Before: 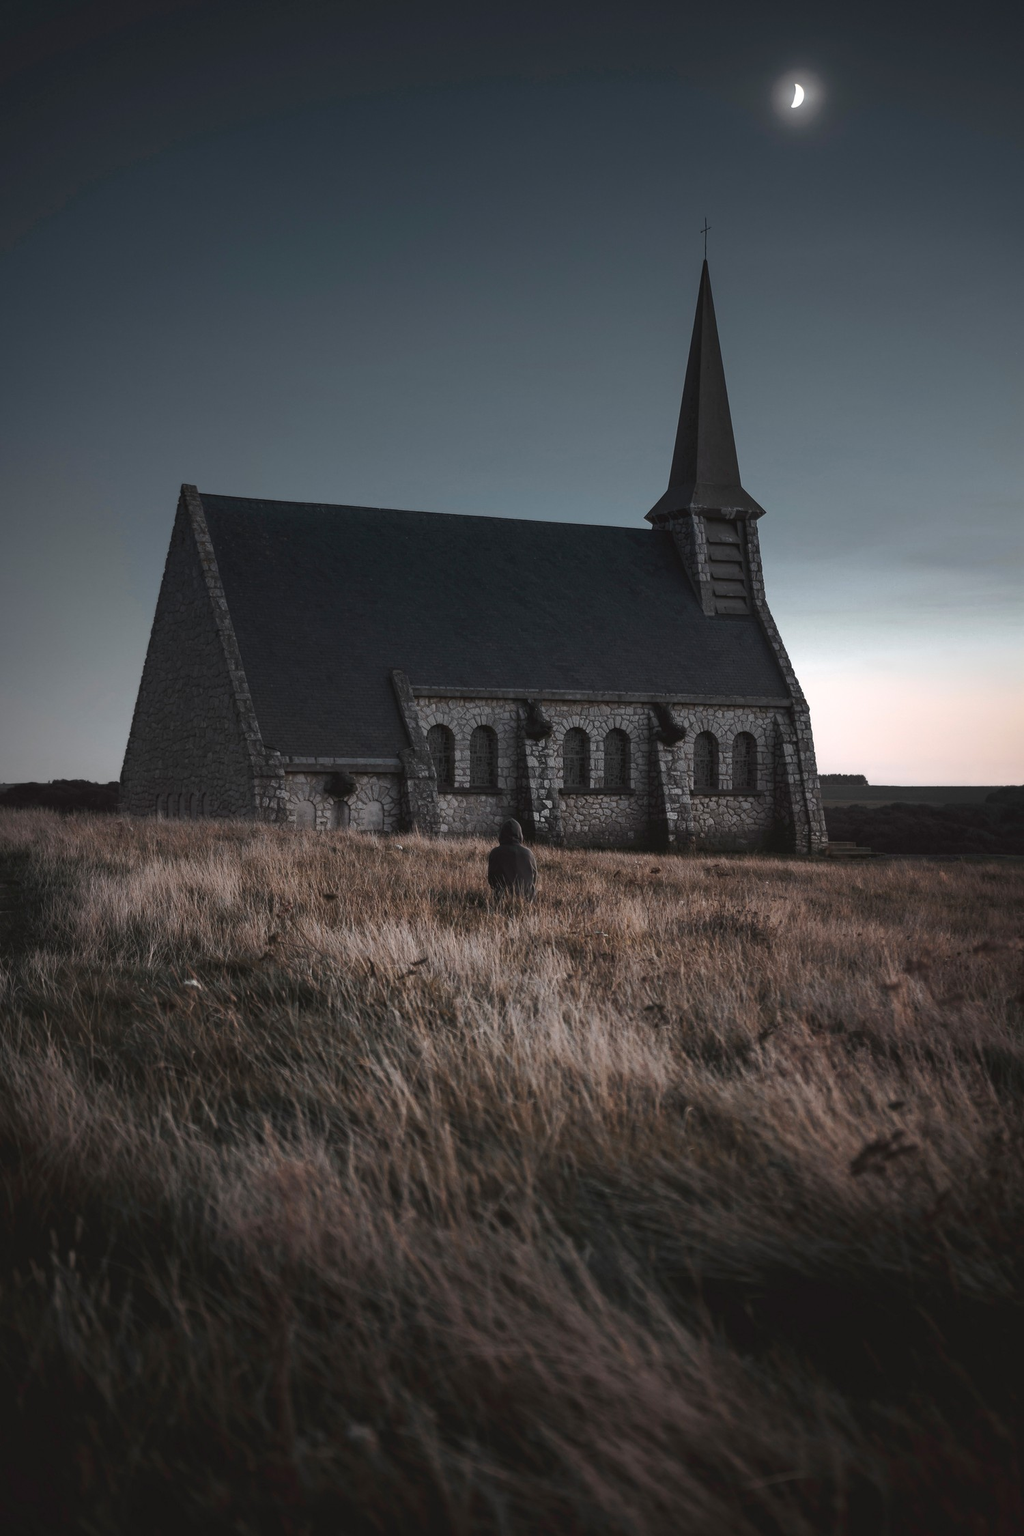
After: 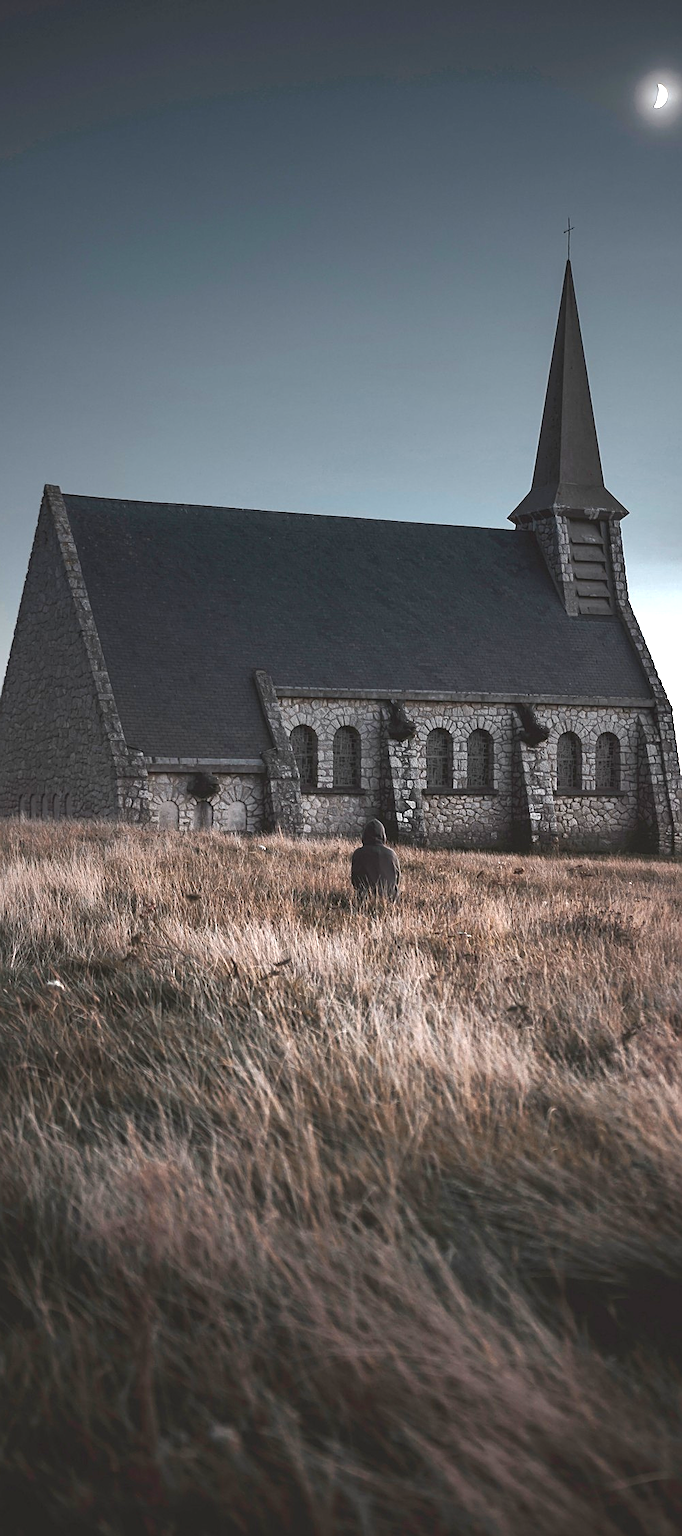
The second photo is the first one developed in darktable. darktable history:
exposure: black level correction 0, exposure 1.2 EV, compensate highlight preservation false
sharpen: on, module defaults
crop and rotate: left 13.409%, right 19.924%
shadows and highlights: shadows 5, soften with gaussian
